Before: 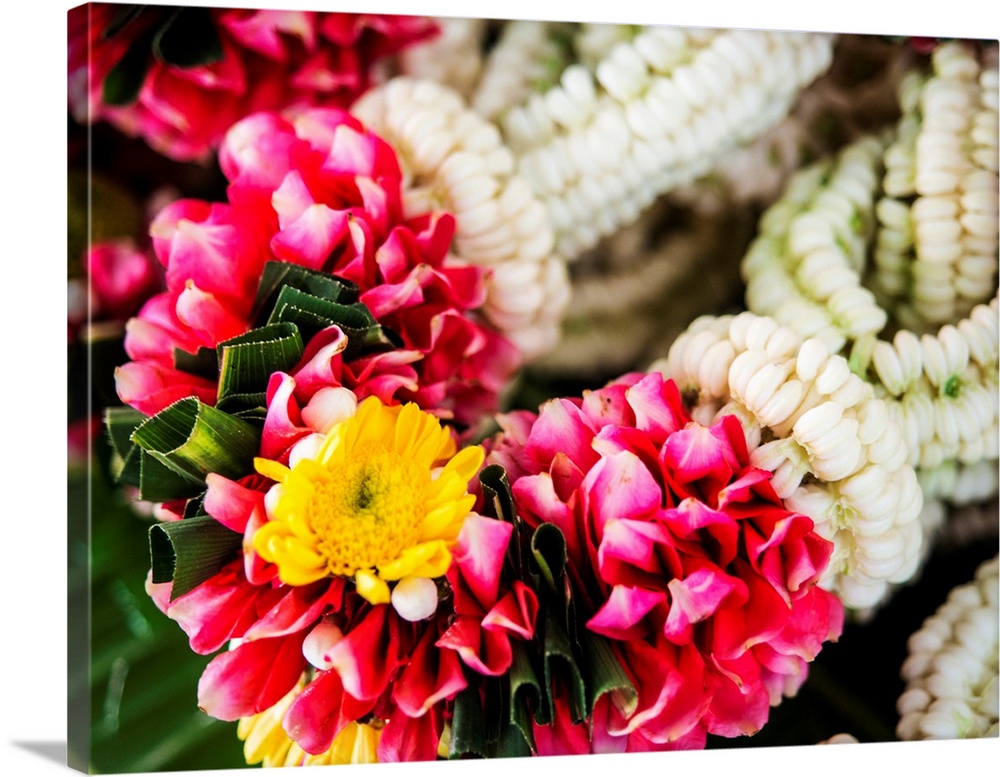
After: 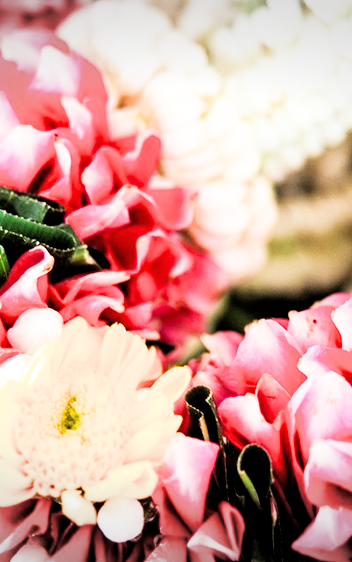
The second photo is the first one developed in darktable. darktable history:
exposure: black level correction 0, exposure 1.741 EV, compensate exposure bias true, compensate highlight preservation false
crop and rotate: left 29.476%, top 10.214%, right 35.32%, bottom 17.333%
filmic rgb: black relative exposure -5 EV, hardness 2.88, contrast 1.2, highlights saturation mix -30%
vignetting: fall-off start 100%, brightness -0.282, width/height ratio 1.31
